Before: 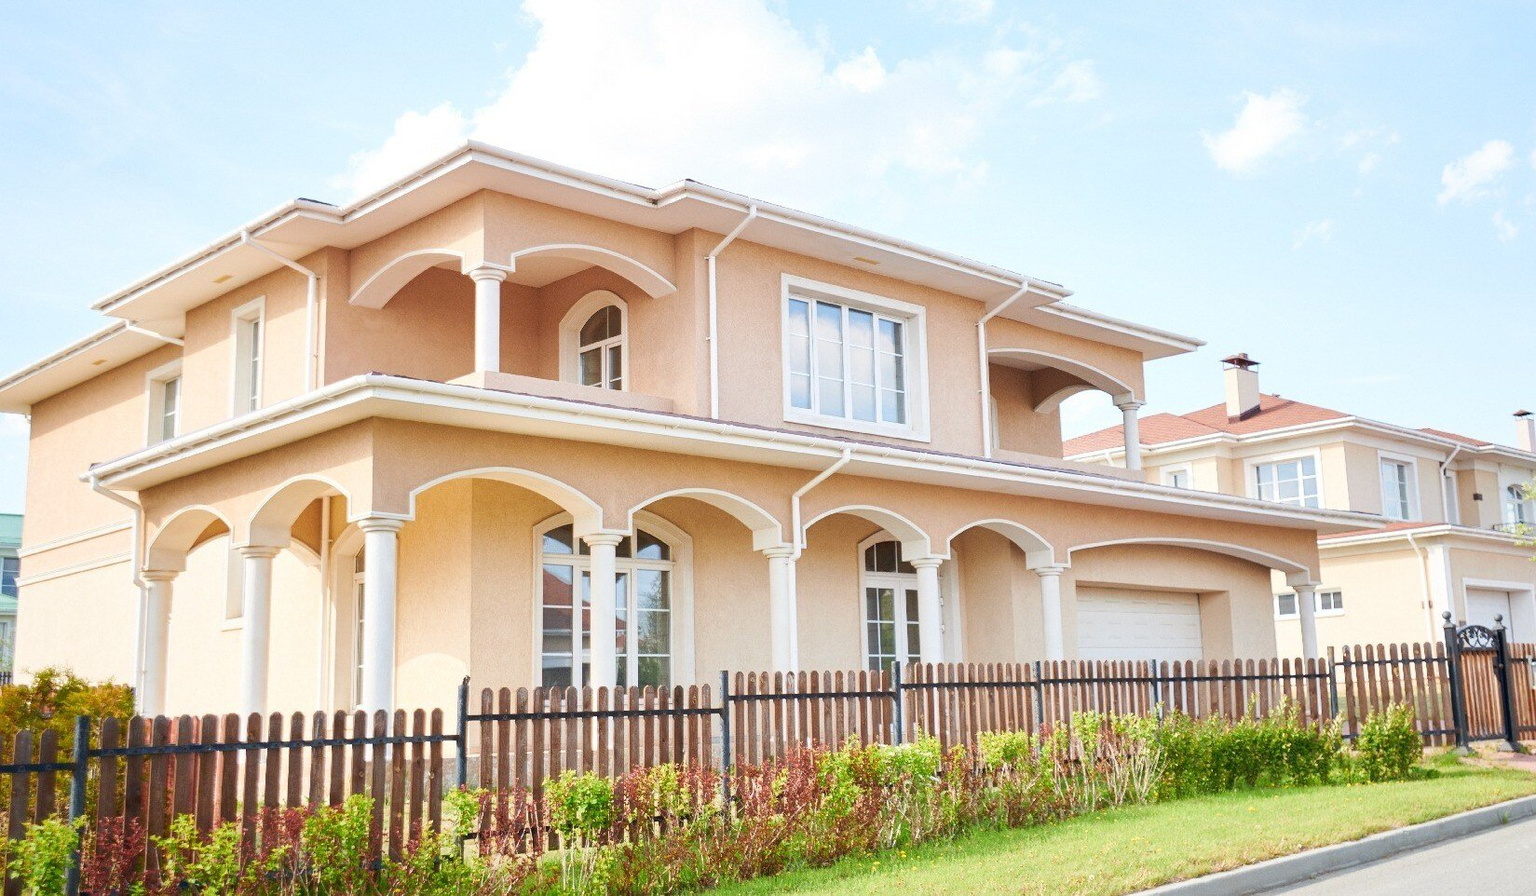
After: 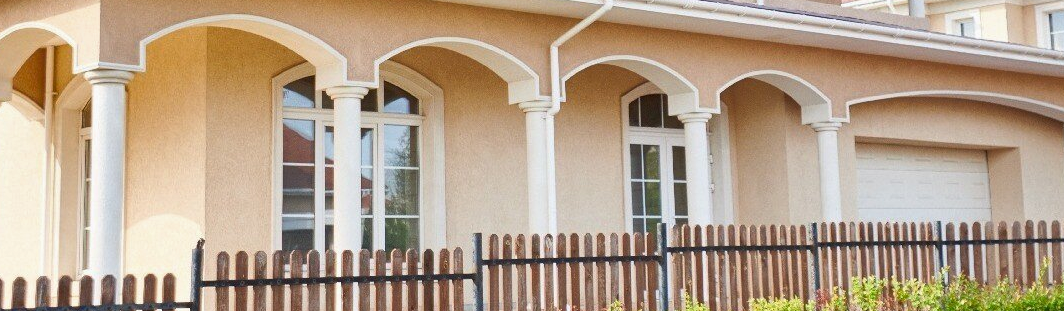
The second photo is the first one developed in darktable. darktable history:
crop: left 18.229%, top 50.66%, right 17.195%, bottom 16.921%
shadows and highlights: soften with gaussian
exposure: exposure -0.04 EV, compensate highlight preservation false
